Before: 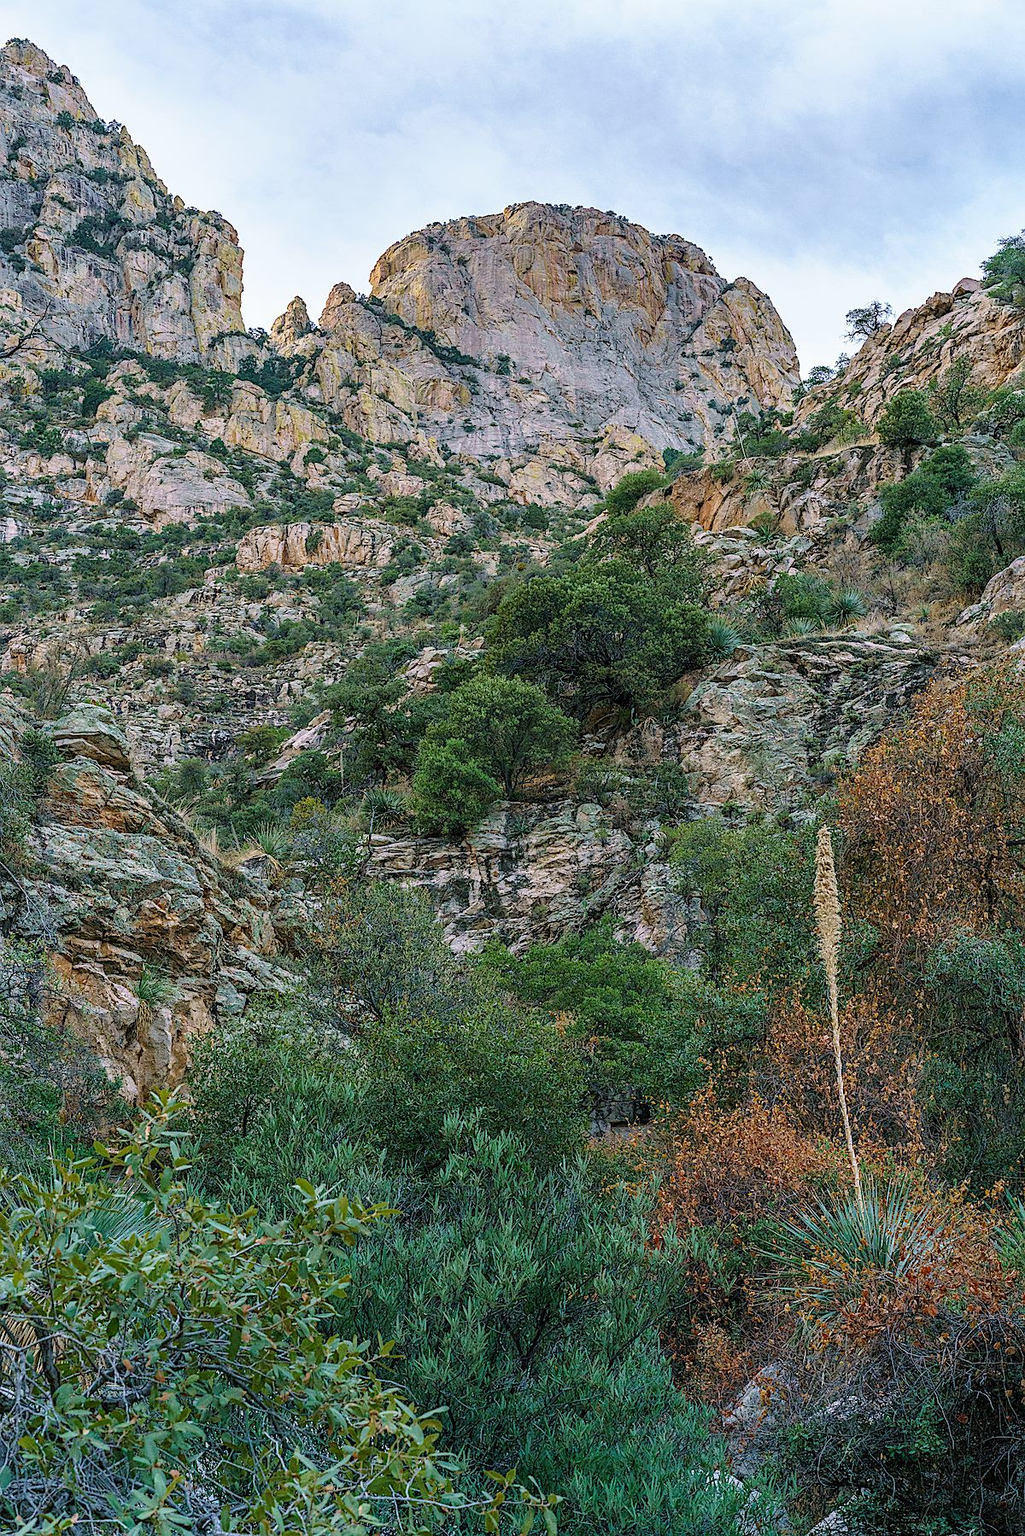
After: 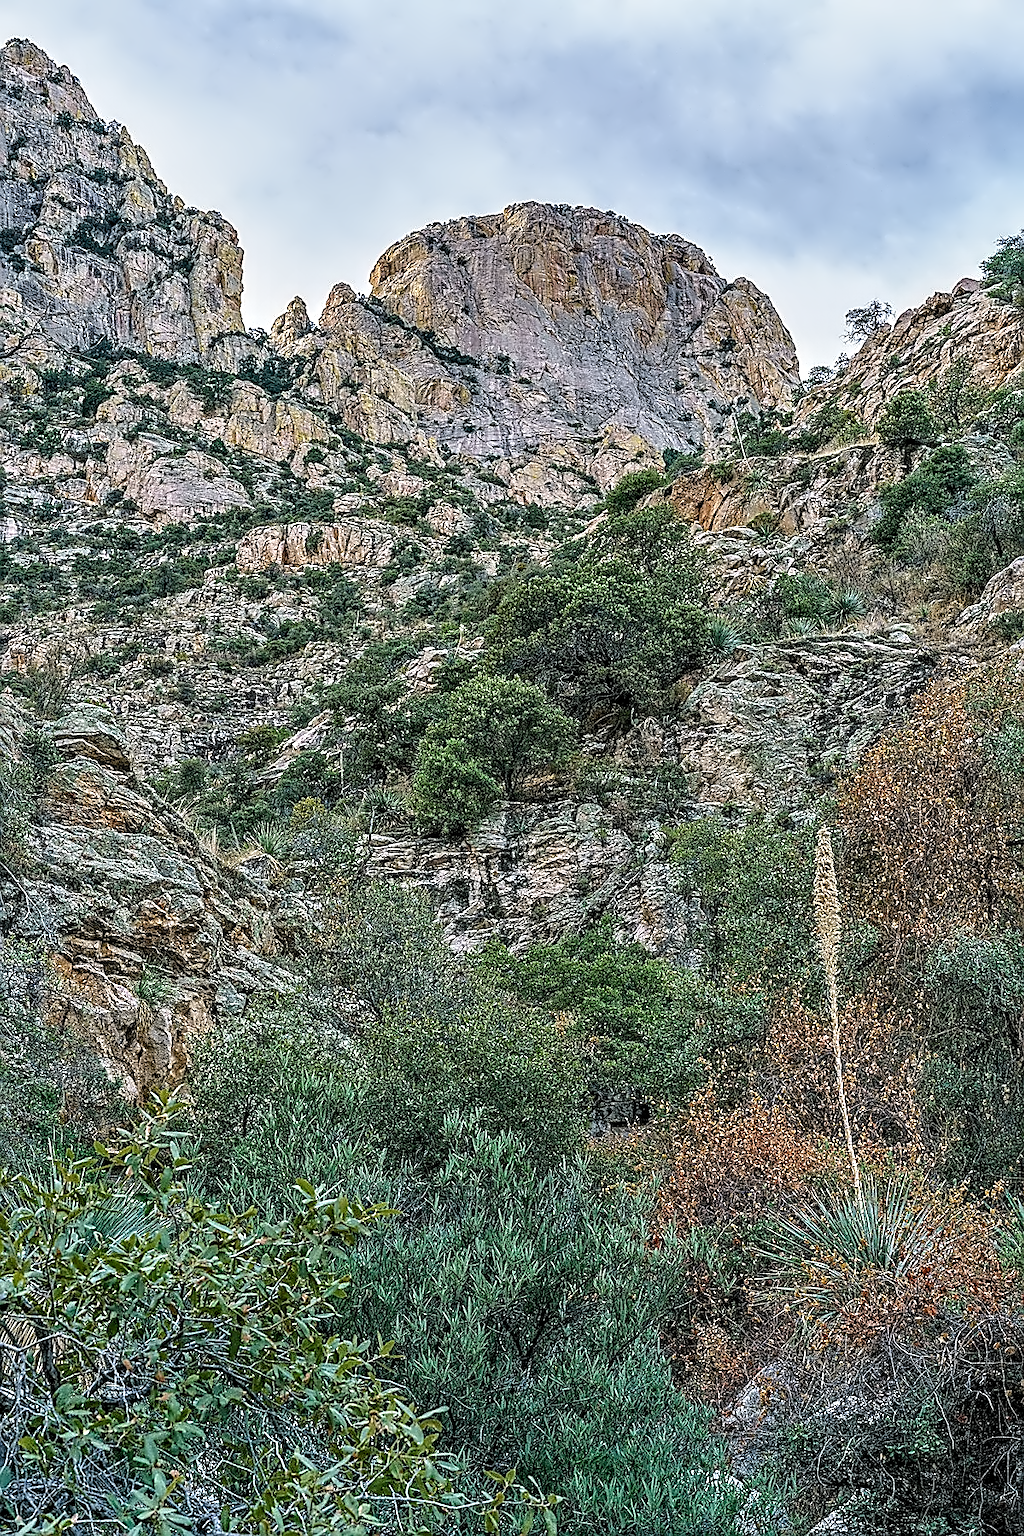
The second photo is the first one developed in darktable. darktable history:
sharpen: on, module defaults
color balance rgb: perceptual saturation grading › global saturation 0.873%, saturation formula JzAzBz (2021)
exposure: black level correction 0.001, exposure -0.124 EV, compensate highlight preservation false
local contrast: on, module defaults
contrast equalizer: octaves 7, y [[0.5, 0.542, 0.583, 0.625, 0.667, 0.708], [0.5 ×6], [0.5 ×6], [0, 0.033, 0.067, 0.1, 0.133, 0.167], [0, 0.05, 0.1, 0.15, 0.2, 0.25]]
